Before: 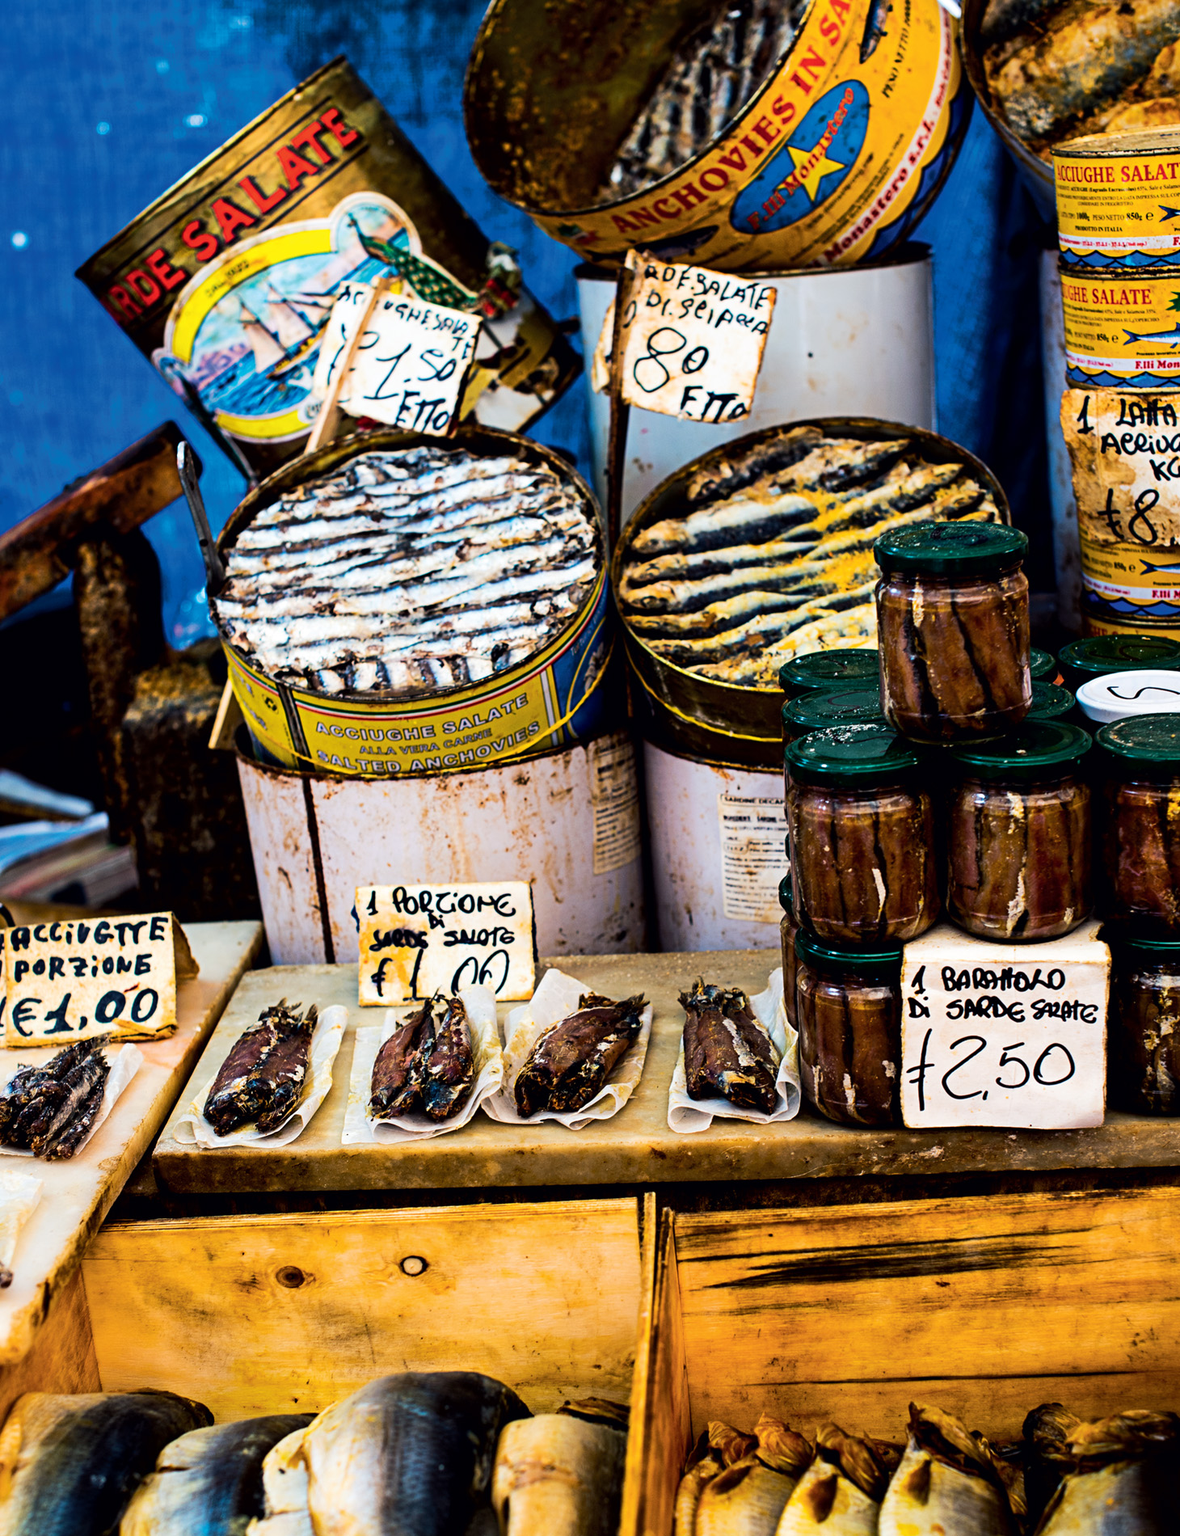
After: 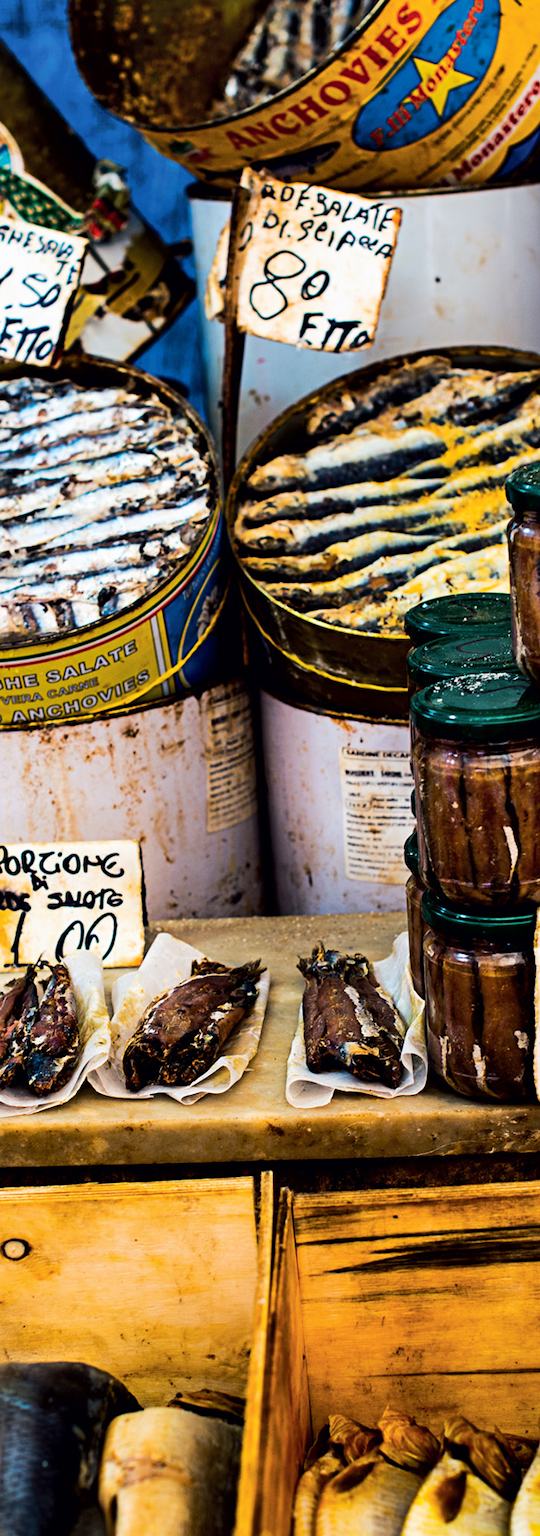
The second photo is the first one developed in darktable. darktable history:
crop: left 33.844%, top 6.005%, right 23.09%
shadows and highlights: shadows 37.54, highlights -27.17, highlights color adjustment 79.18%, soften with gaussian
